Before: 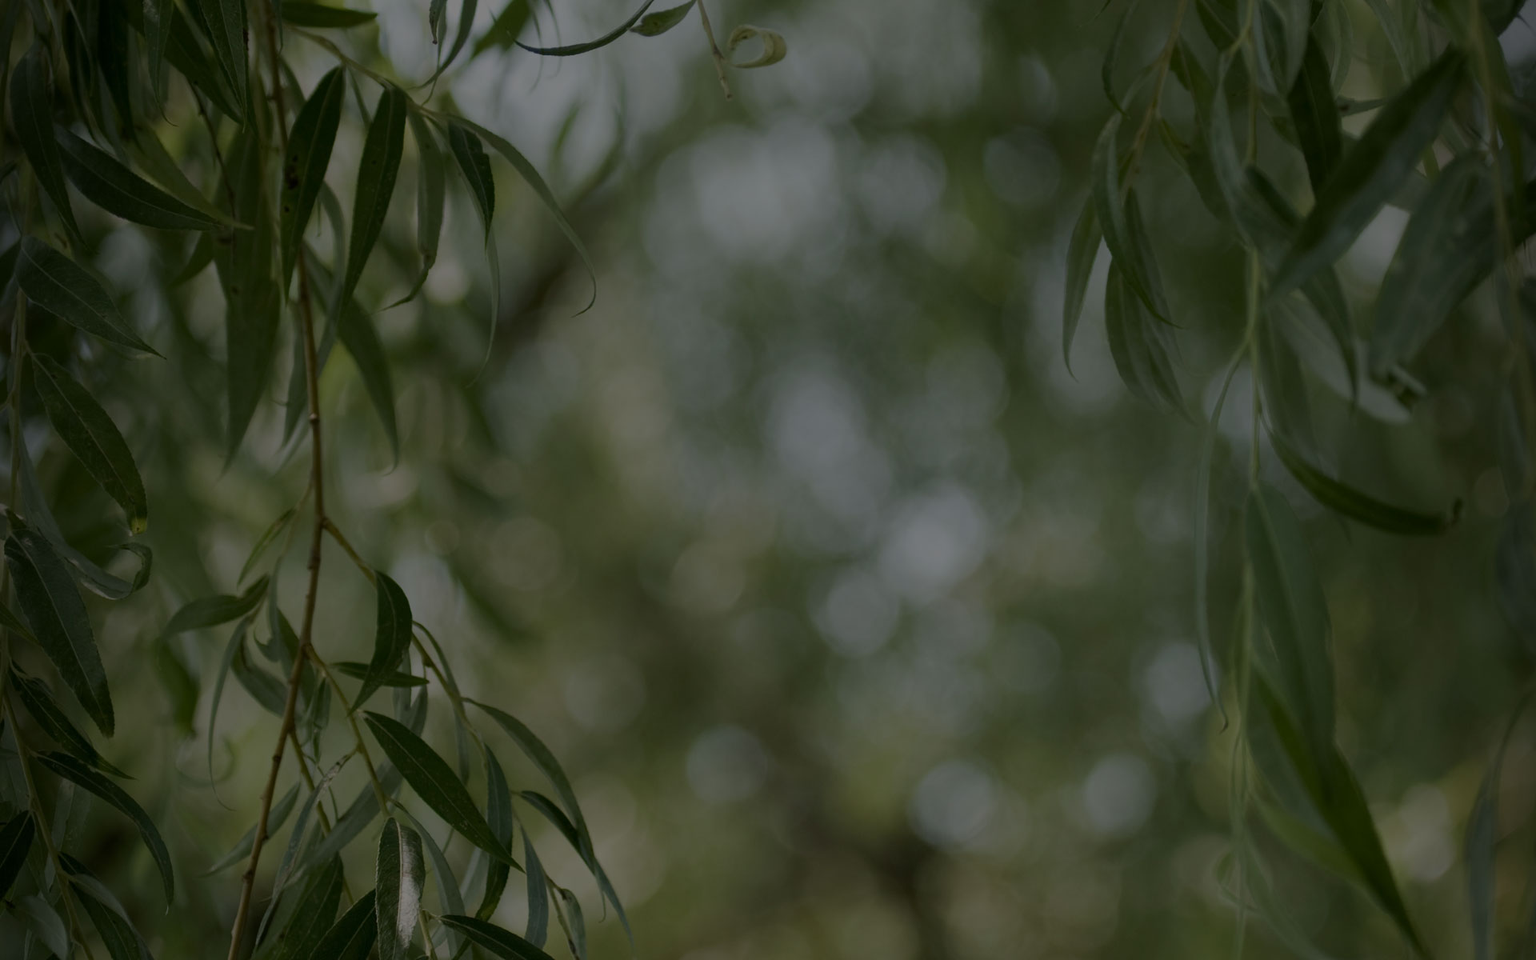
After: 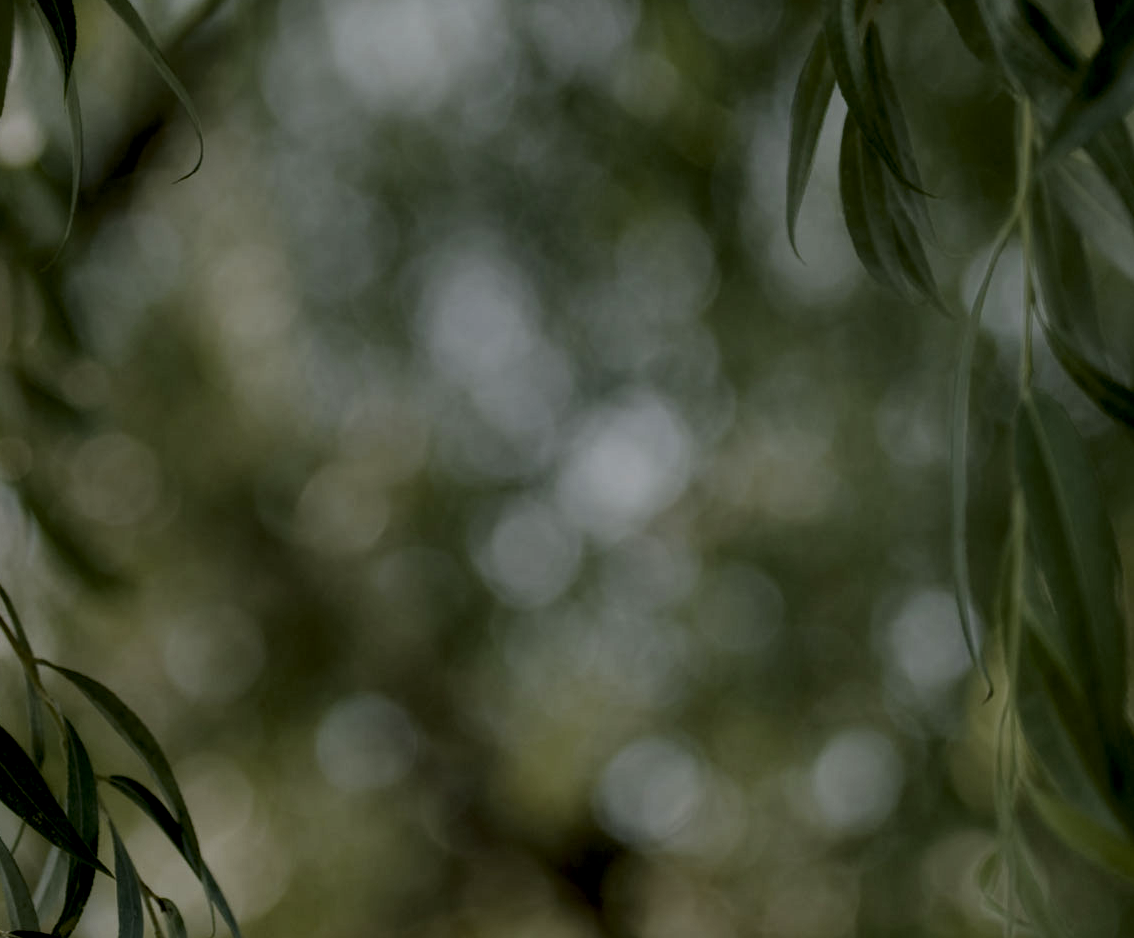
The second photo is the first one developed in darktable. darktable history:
local contrast: highlights 16%, detail 185%
crop and rotate: left 28.231%, top 17.759%, right 12.659%, bottom 4.063%
color zones: curves: ch1 [(0.235, 0.558) (0.75, 0.5)]; ch2 [(0.25, 0.462) (0.749, 0.457)]
